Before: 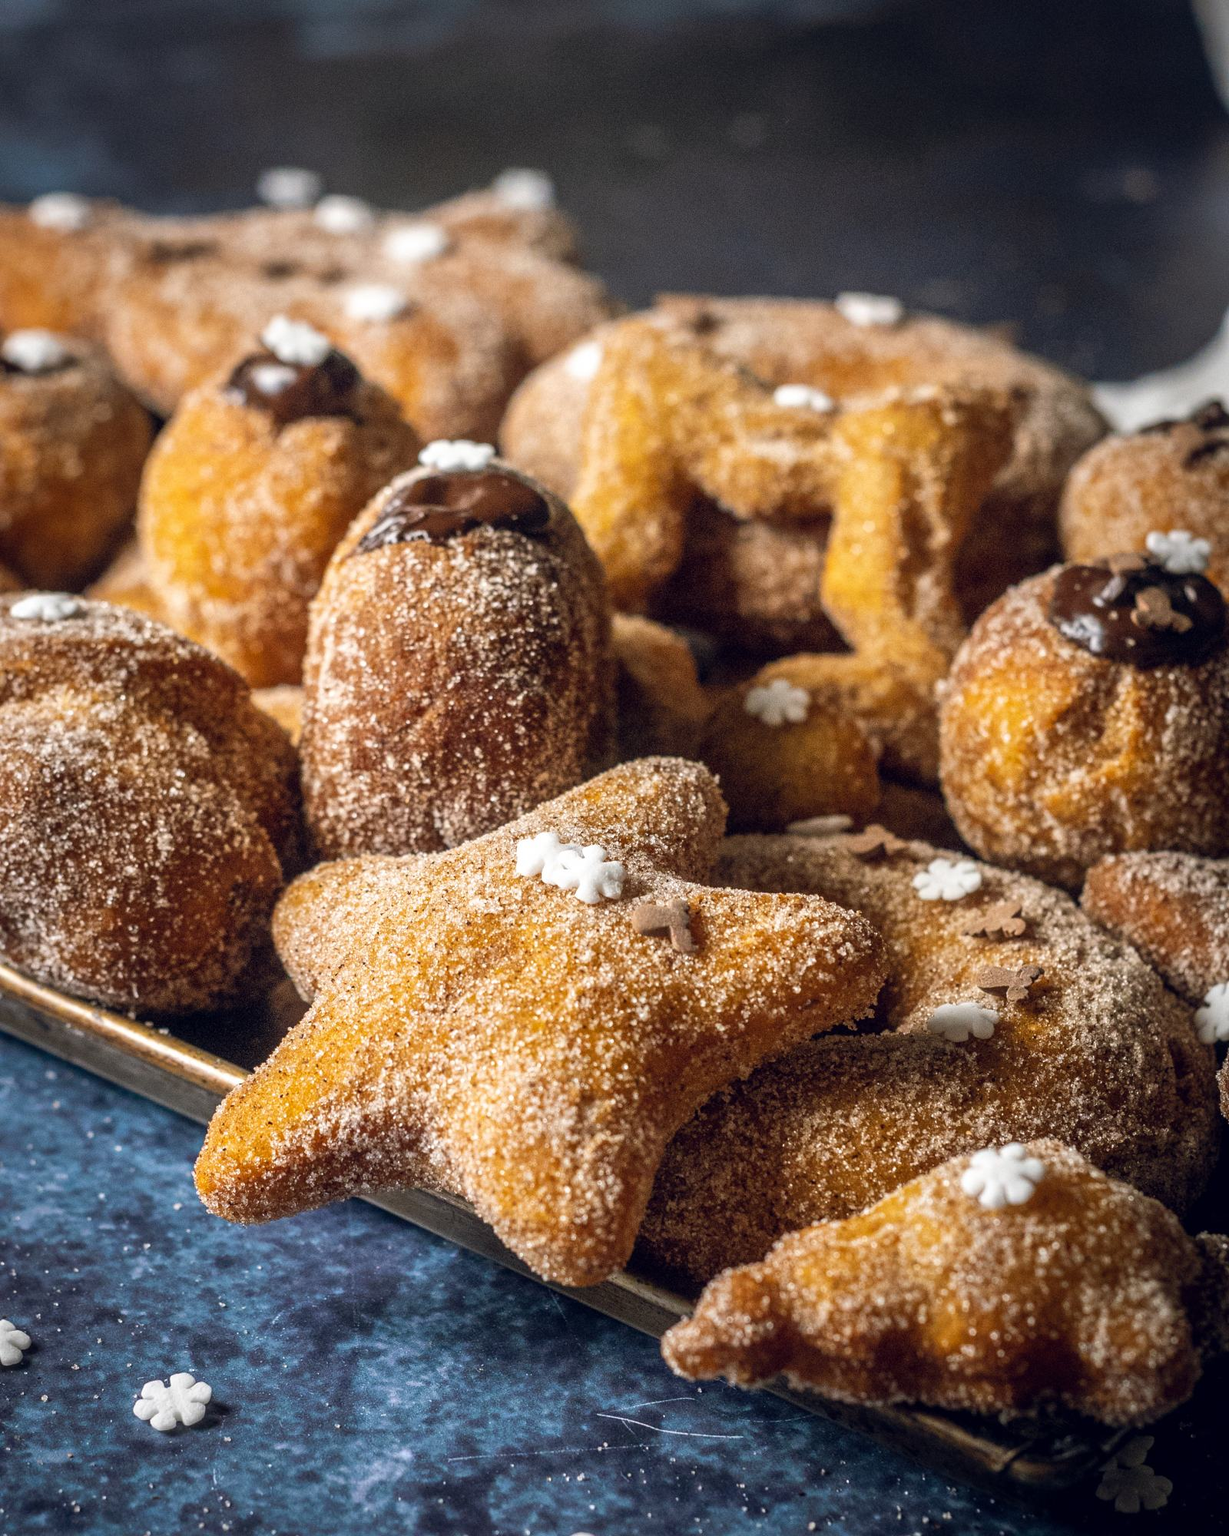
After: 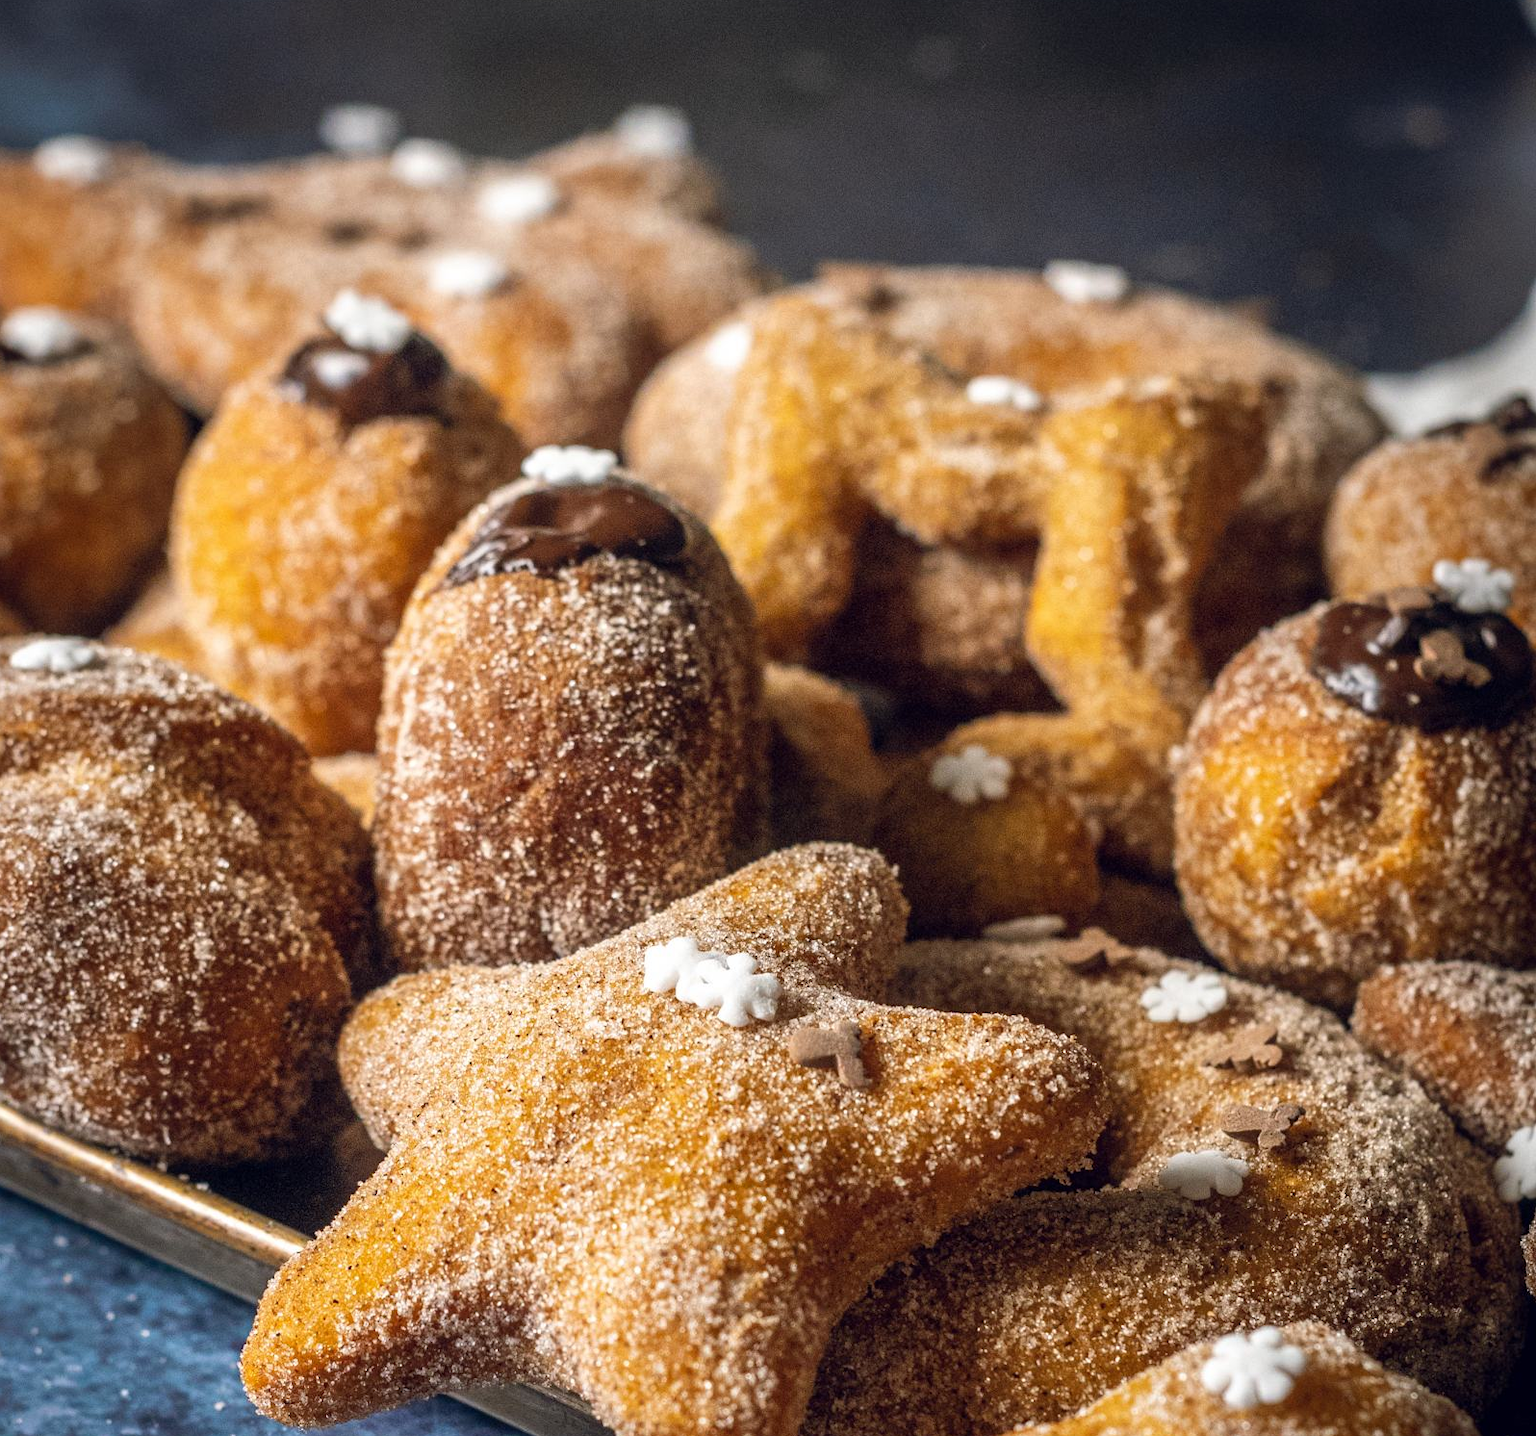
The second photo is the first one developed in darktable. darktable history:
crop: left 0.214%, top 5.51%, bottom 19.838%
